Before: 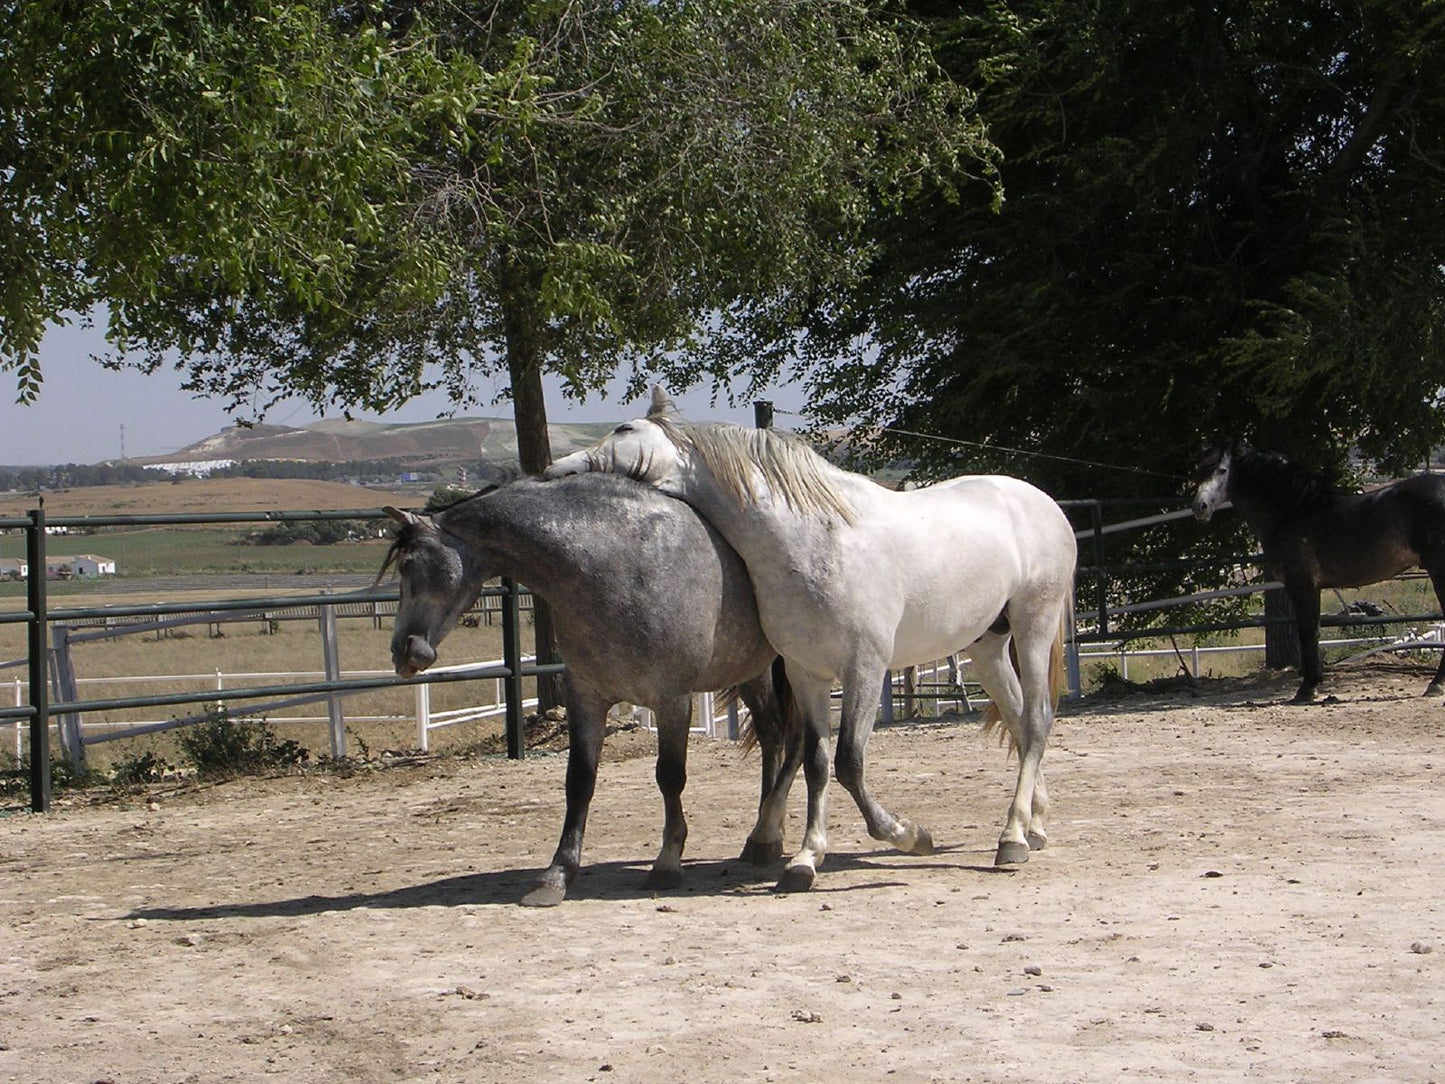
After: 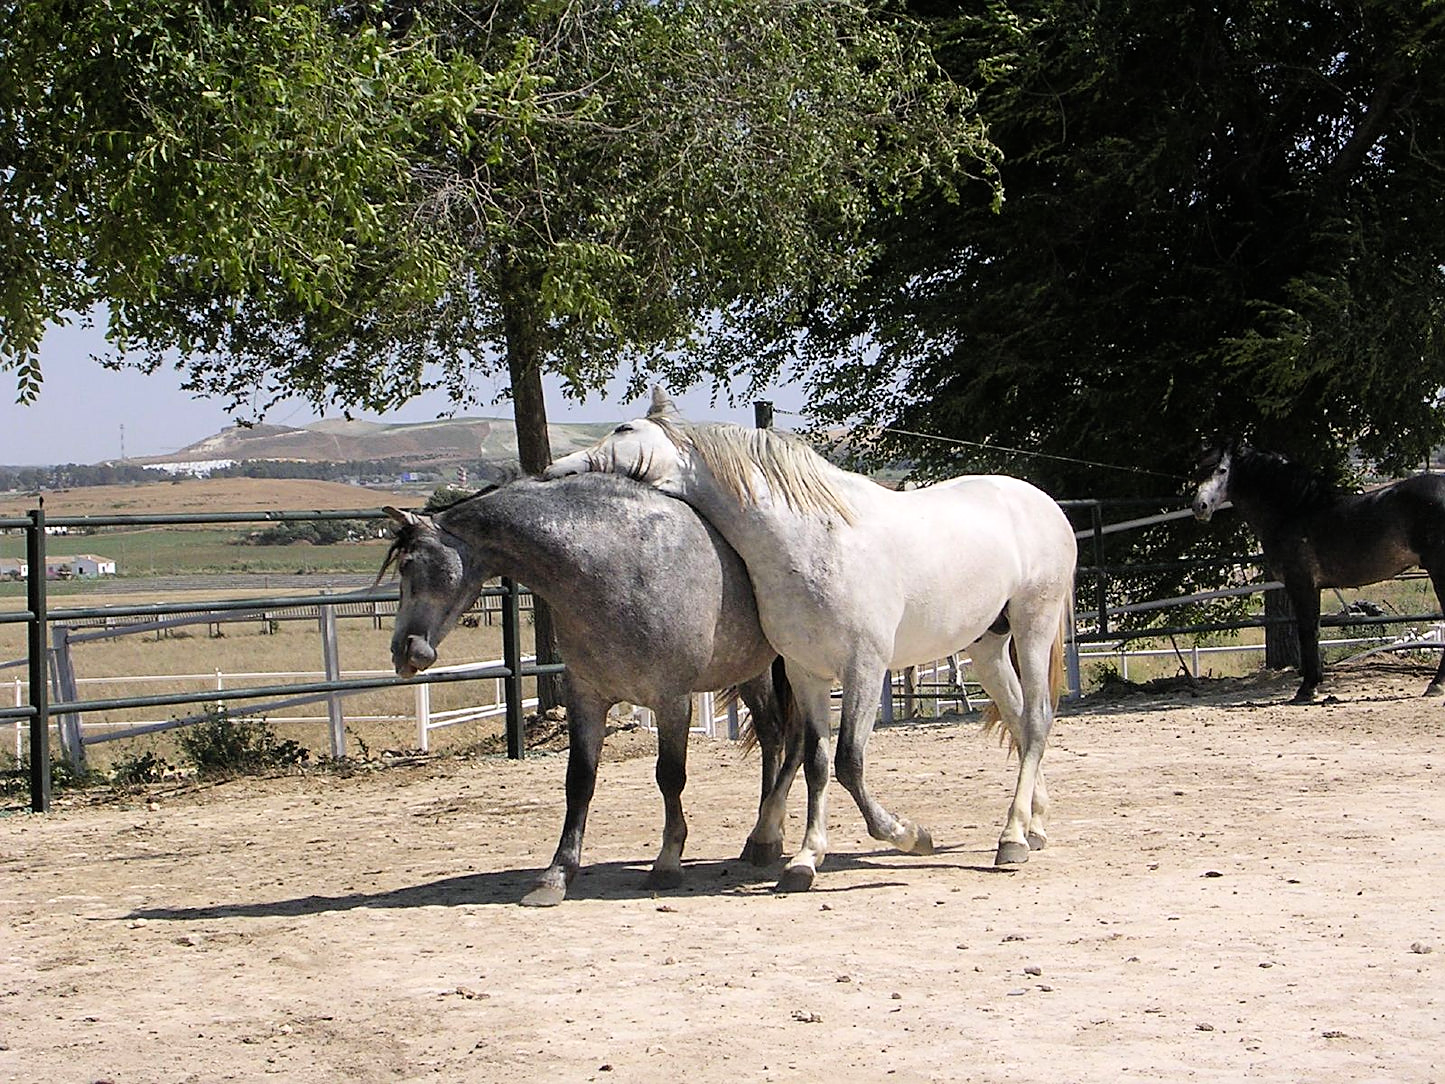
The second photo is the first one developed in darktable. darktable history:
sharpen: on, module defaults
tone curve: curves: ch0 [(0, 0) (0.004, 0.001) (0.133, 0.151) (0.325, 0.399) (0.475, 0.579) (0.832, 0.902) (1, 1)], color space Lab, linked channels, preserve colors none
